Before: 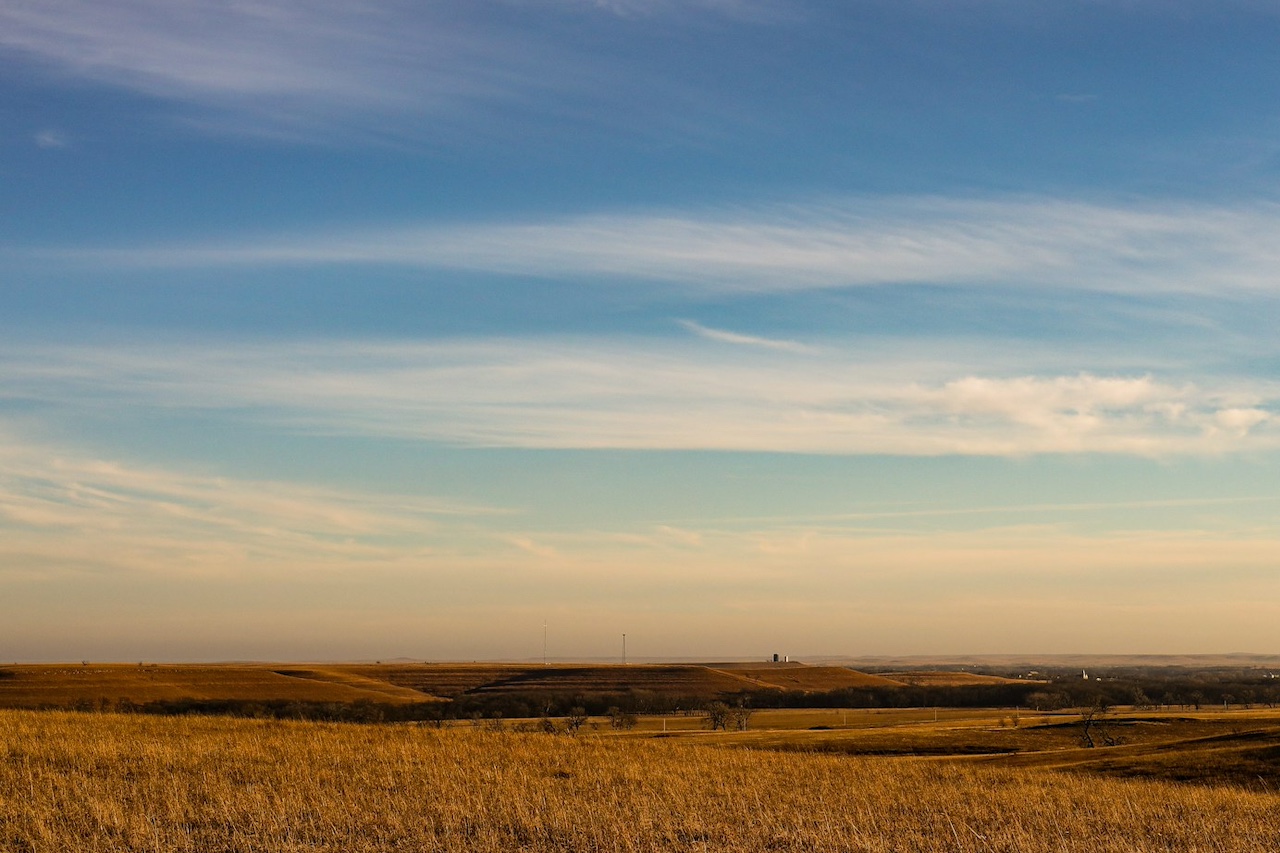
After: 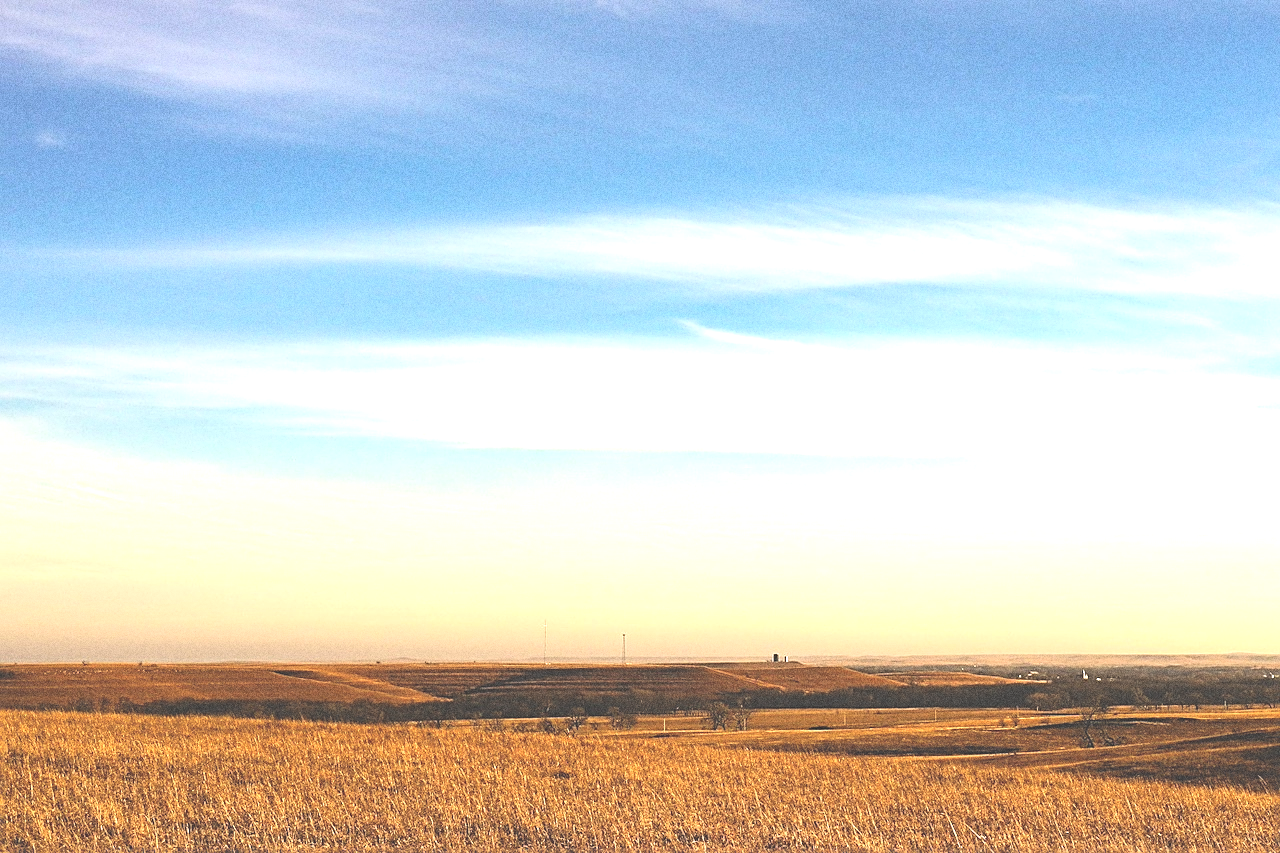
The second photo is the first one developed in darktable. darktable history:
grain: coarseness 0.09 ISO, strength 40%
sharpen: on, module defaults
exposure: black level correction -0.023, exposure 1.397 EV, compensate highlight preservation false
rotate and perspective: automatic cropping off
